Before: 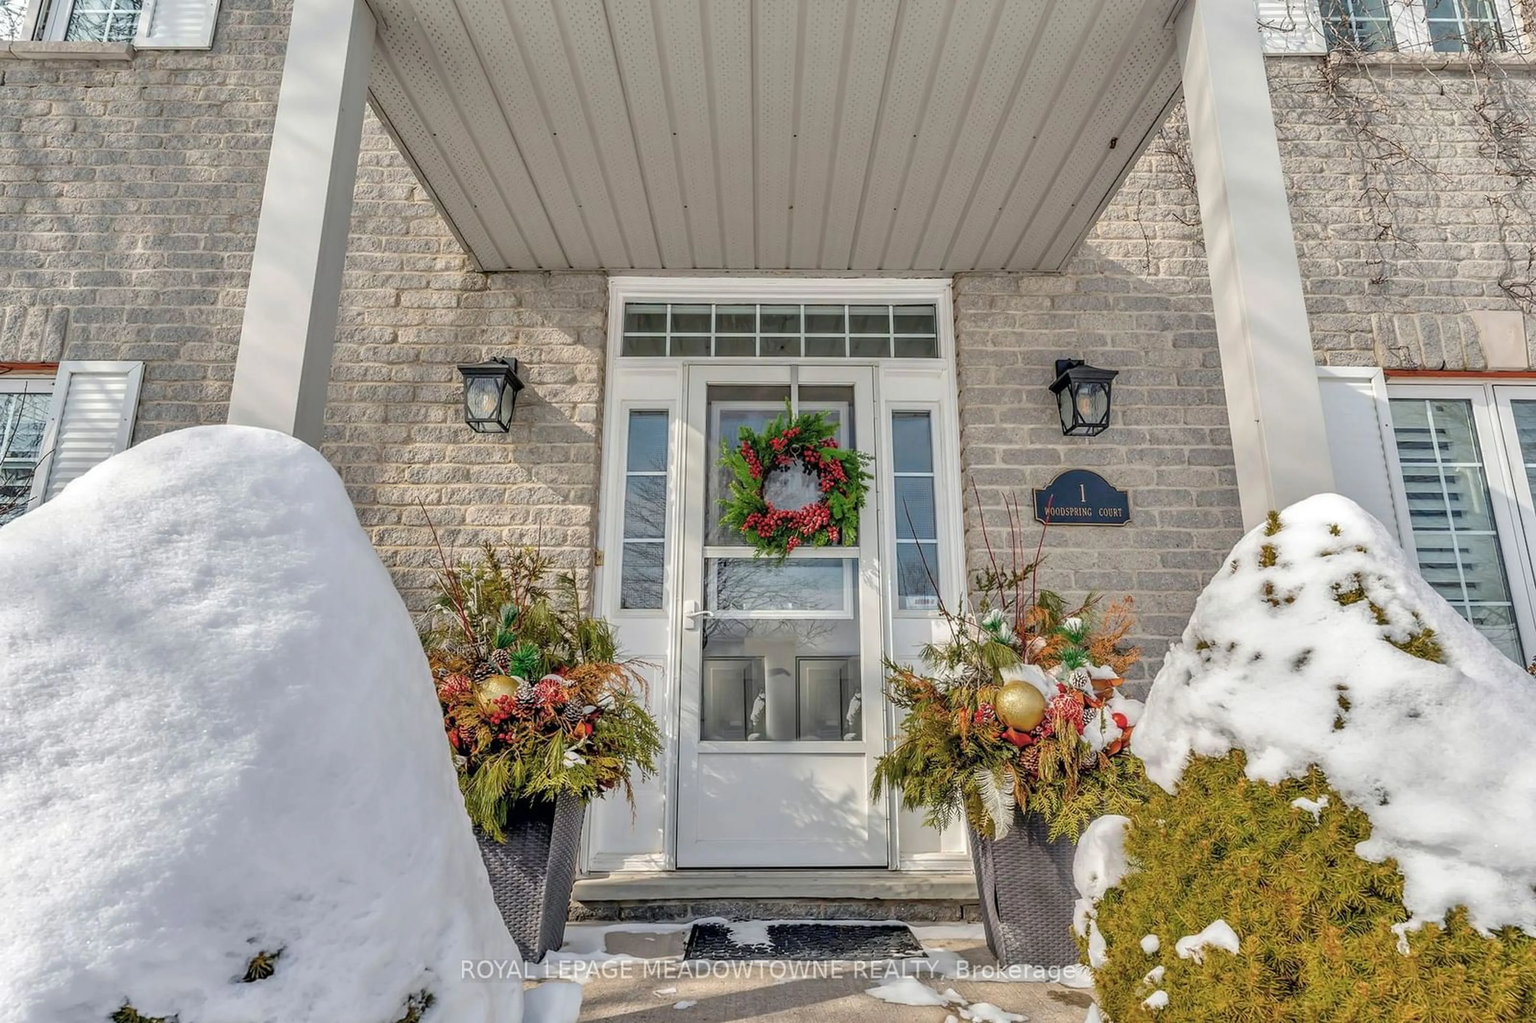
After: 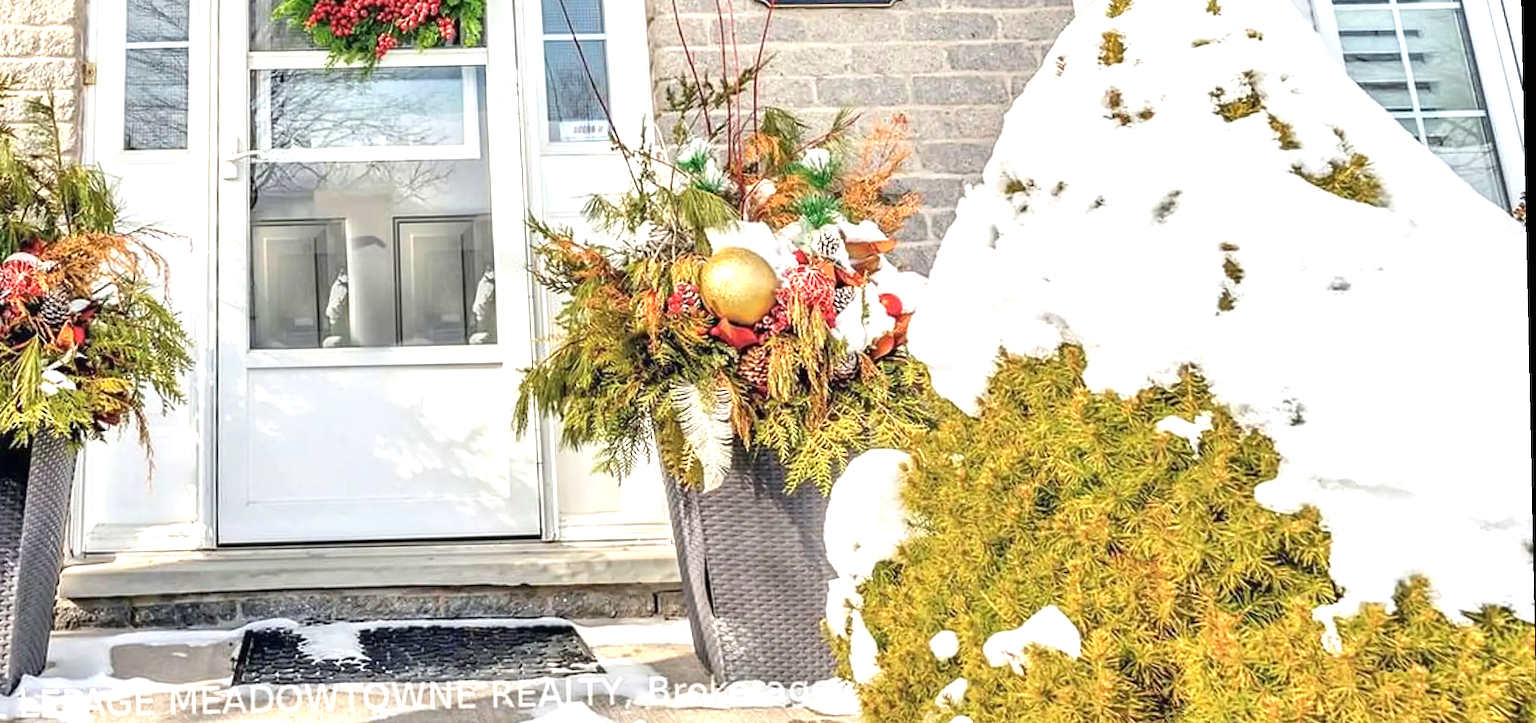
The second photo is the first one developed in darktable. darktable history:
exposure: black level correction 0, exposure 1.2 EV, compensate exposure bias true, compensate highlight preservation false
crop and rotate: left 35.509%, top 50.238%, bottom 4.934%
rotate and perspective: rotation -1.24°, automatic cropping off
